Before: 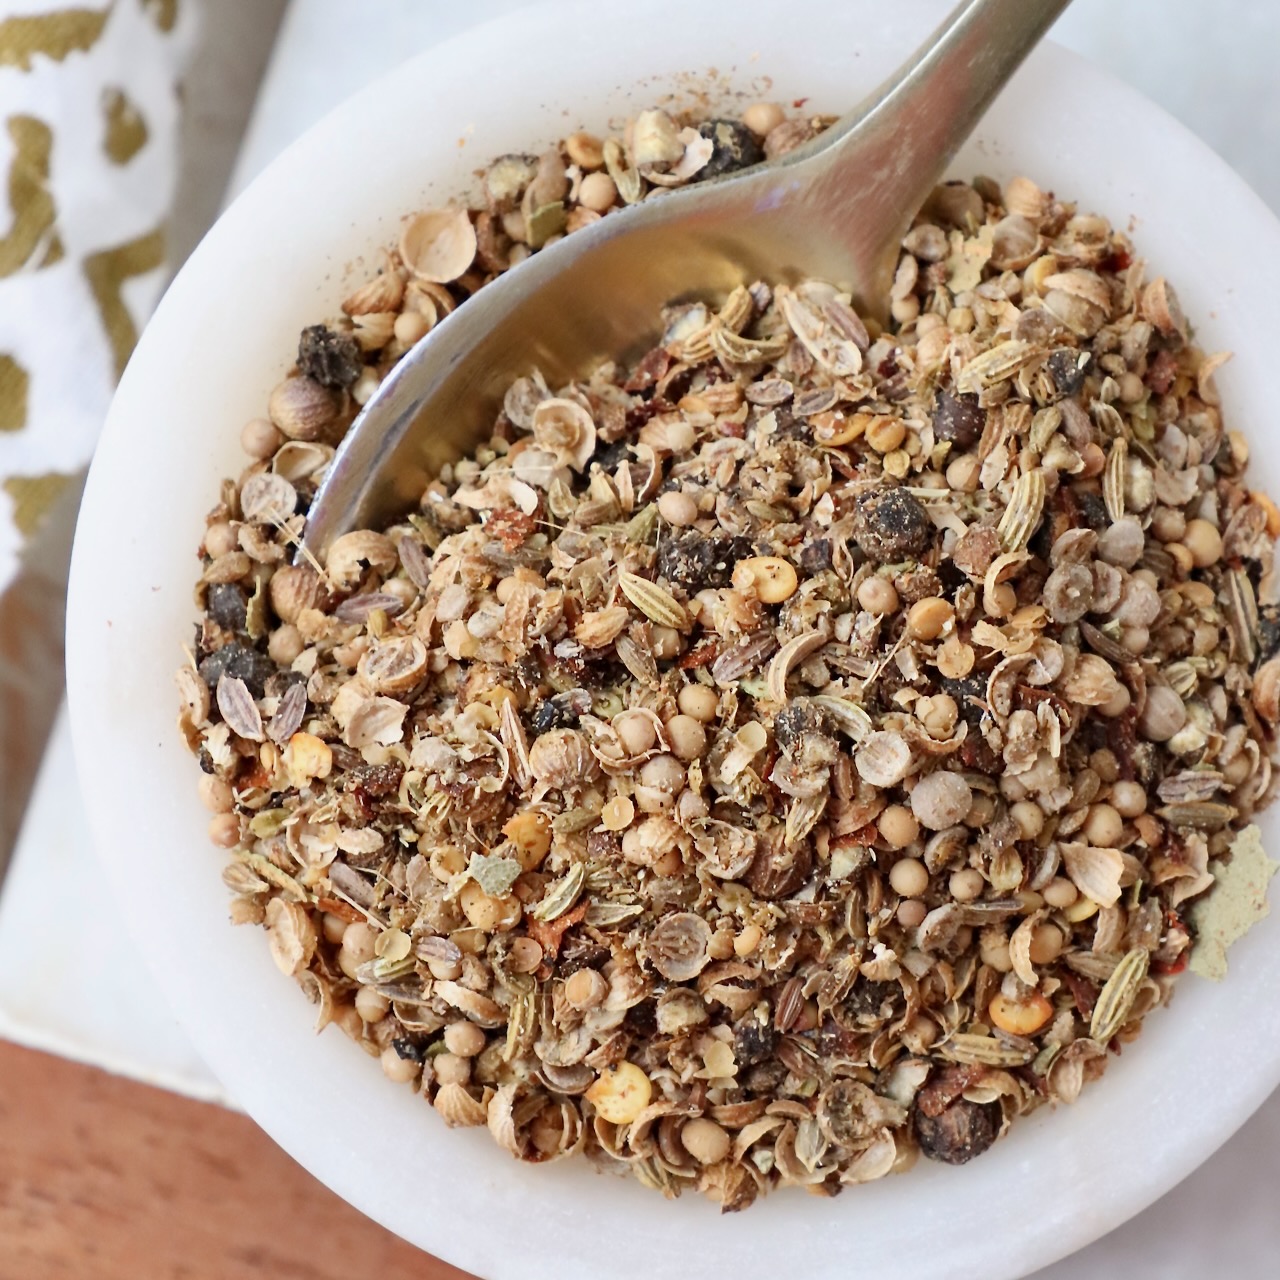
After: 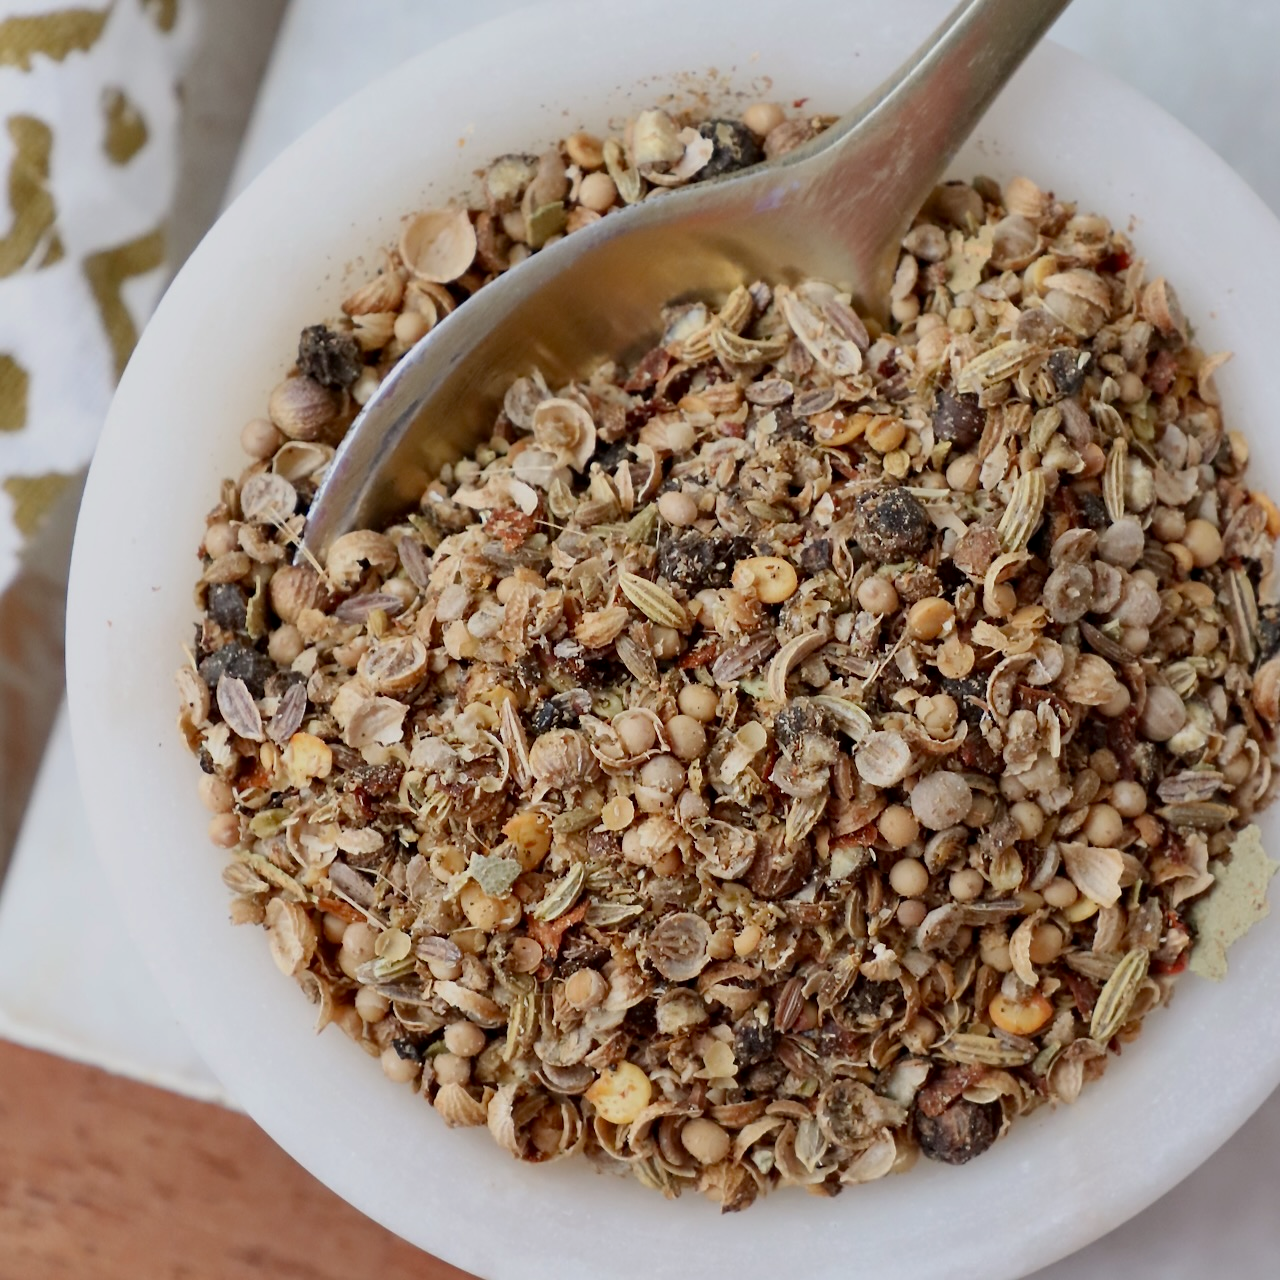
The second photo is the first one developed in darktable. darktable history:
exposure: exposure -0.416 EV, compensate highlight preservation false
